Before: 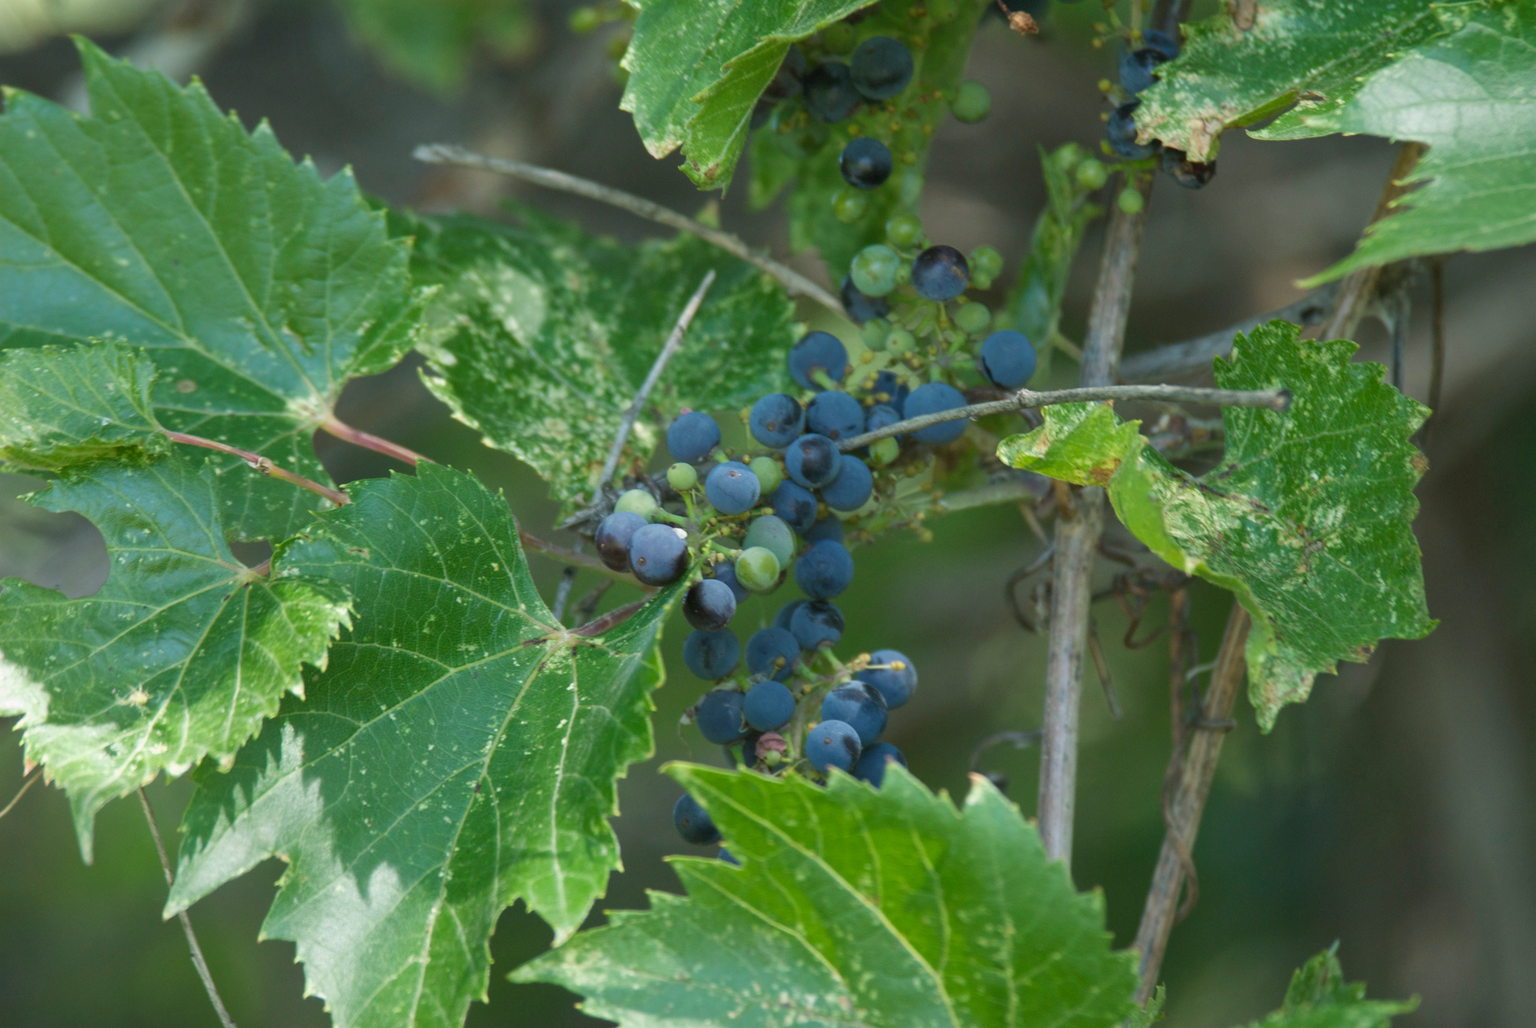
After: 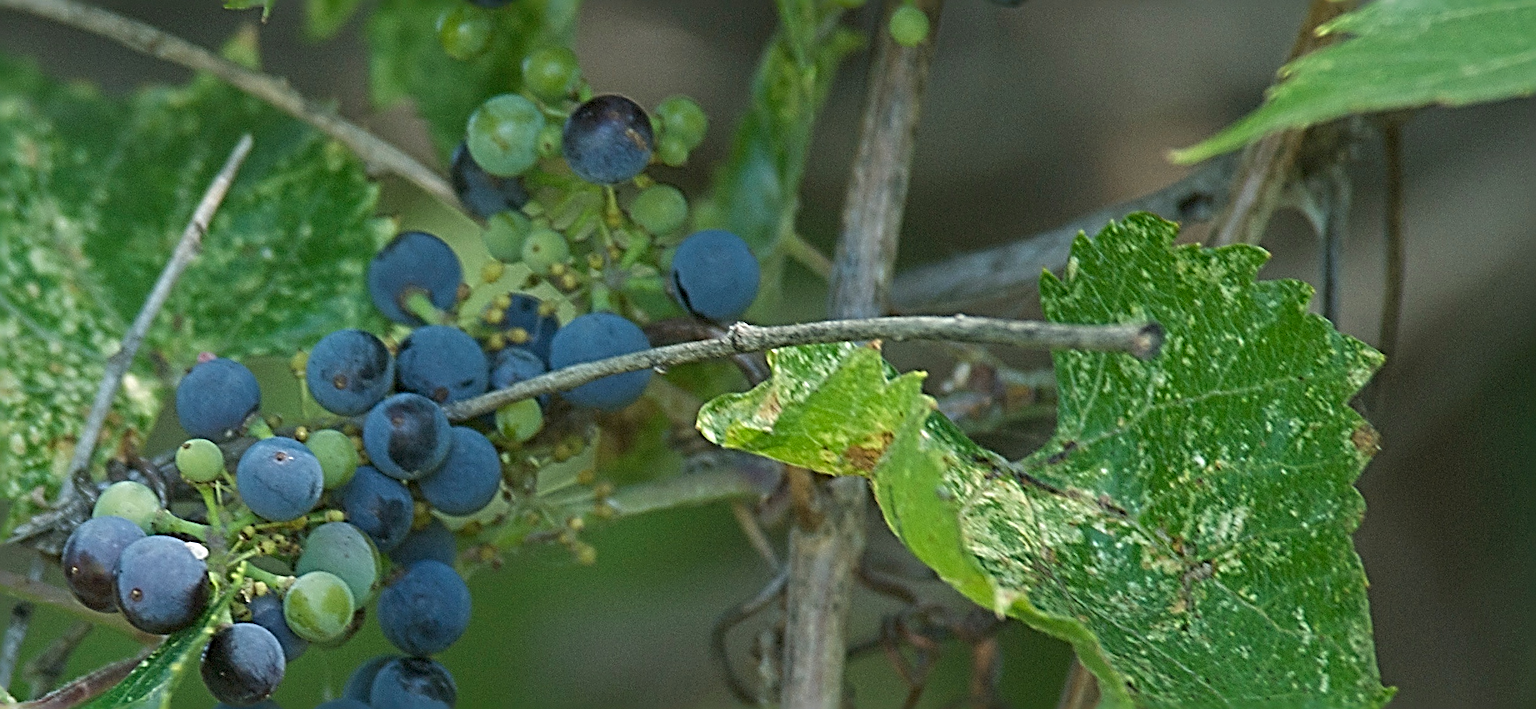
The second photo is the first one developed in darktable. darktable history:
crop: left 36.199%, top 18.02%, right 0.497%, bottom 38.261%
sharpen: radius 4.047, amount 1.996
